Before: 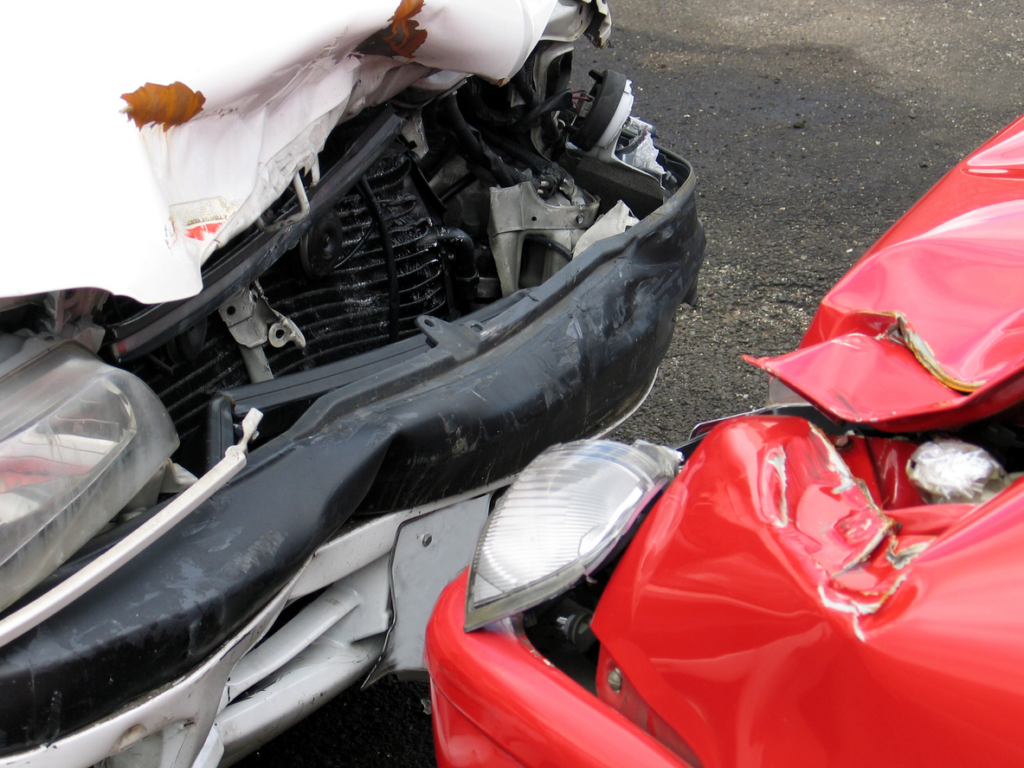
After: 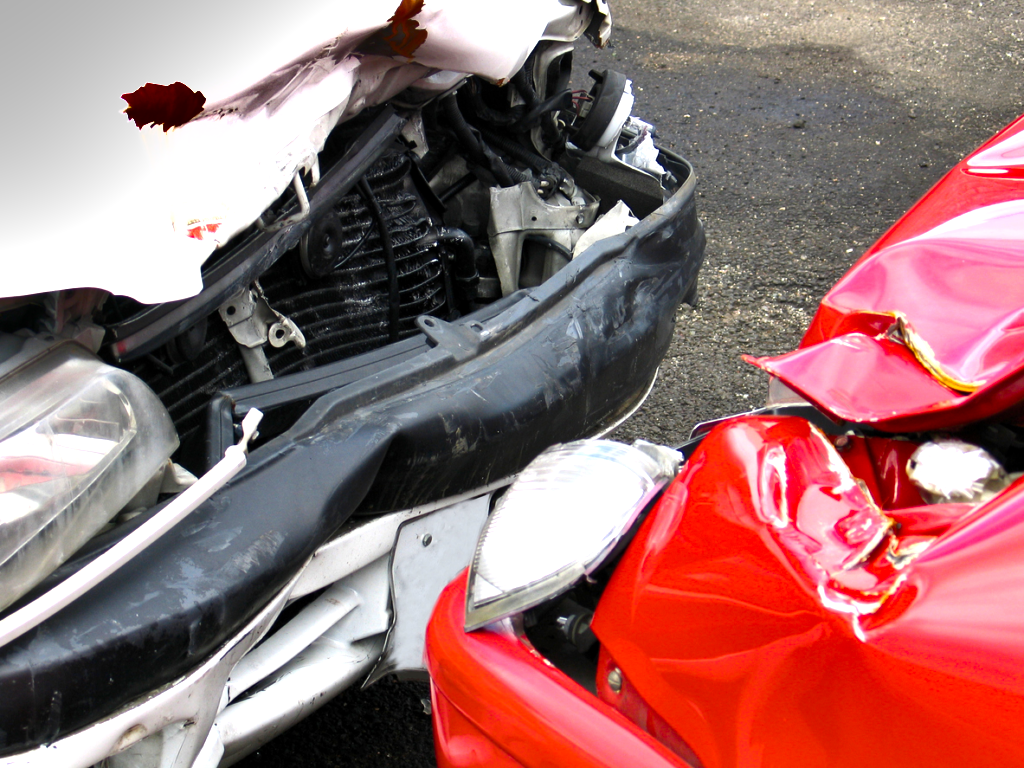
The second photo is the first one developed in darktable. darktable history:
color balance rgb: perceptual saturation grading › global saturation 48.941%, perceptual brilliance grading › highlights 11.71%
exposure: exposure 0.497 EV, compensate highlight preservation false
shadows and highlights: shadows 30.63, highlights -62.6, soften with gaussian
contrast brightness saturation: contrast 0.108, saturation -0.162
